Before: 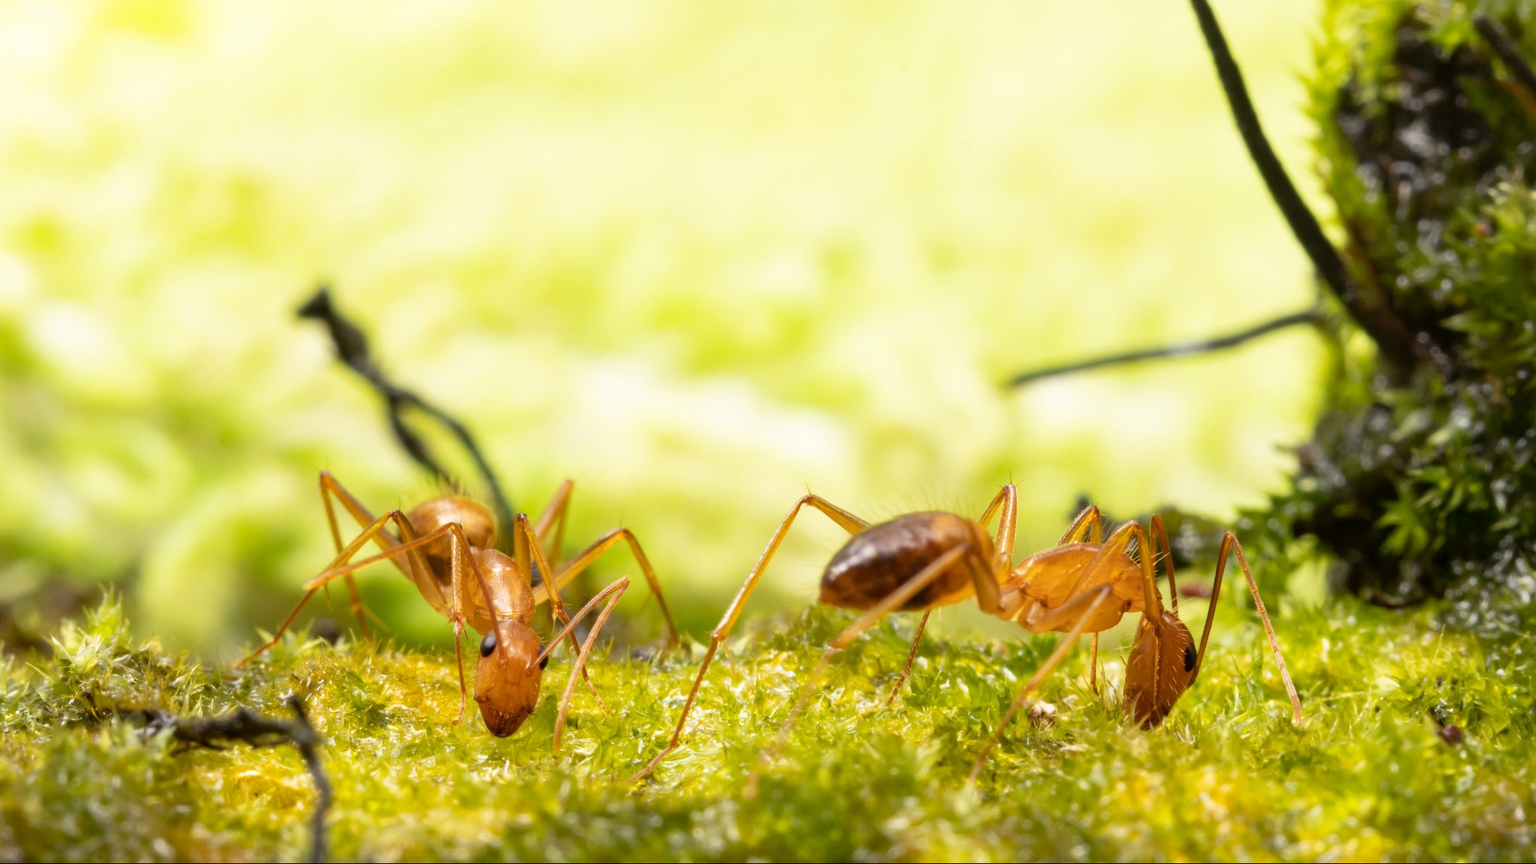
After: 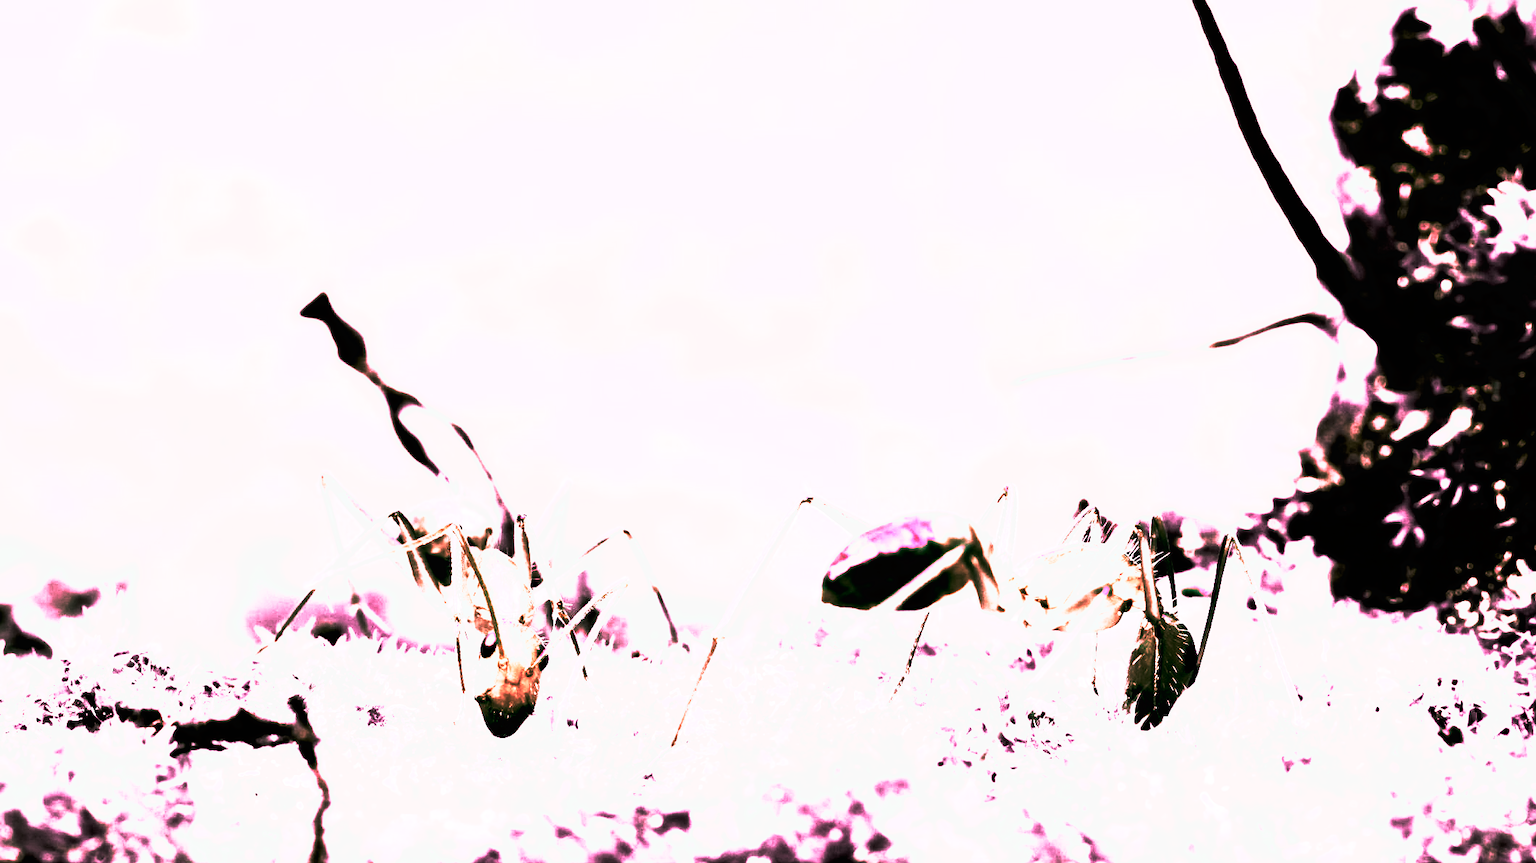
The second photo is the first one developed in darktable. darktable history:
tone curve: curves: ch0 [(0, 0) (0.003, 0.001) (0.011, 0.003) (0.025, 0.003) (0.044, 0.003) (0.069, 0.003) (0.1, 0.006) (0.136, 0.007) (0.177, 0.009) (0.224, 0.007) (0.277, 0.026) (0.335, 0.126) (0.399, 0.254) (0.468, 0.493) (0.543, 0.892) (0.623, 0.984) (0.709, 0.979) (0.801, 0.979) (0.898, 0.982) (1, 1)], preserve colors none
color look up table: target L [73.88, 100.26, 73.62, 100.28, 73.59, 97.29, 88.22, 88.22, 97.25, 65.22, 49.36, 0, 200.34, 97.29, 97.29, 73.85, 69.17, 51.46, 50.13, 48.94, 45.9, 43.2, 35.67, 28.47, 9.153, 0.398, 97.25, 73.88, 100.24, 71.67, 73.88, 72.42, 90.67, 90.67, 65.16, 52.38, 50.24, 44.75, 50.57, 36.12, 38.88, 9.153, 23.95, 73.85, 68.93, 73.85, 90.67, 47.59, 9.153], target a [93.89, 1.724, 91.23, 1.852, 91.12, 11.51, 41.53, 41.53, 11.43, 57.3, 5.656, 0, 0, 11.51, 11.51, 92.81, 74.22, 6.197, 6.004, 6.044, 5.361, 4.352, 6.101, 1.619, 6.853, 1.228, 11.43, 93.89, 1.597, 84.06, 93.89, 86.62, 33.62, 33.62, 57.03, 4.57, 6.603, 5.424, 6.949, 5.95, 5.909, 6.853, 1.842, 92.81, 73.62, 92.81, 33.62, 4.305, 6.853], target b [-28.4, -0.925, 29.08, -1.394, 29.74, -5.479, -3.866, -3.866, -5.033, 16.54, 6.933, 0, 0, -5.479, -5.479, -13.56, 22.75, 5.793, 6.53, 8.726, 6.677, 7.366, 6.875, 1.881, 8.104, 0.615, -5.033, -28.4, -0.456, 26.84, -28.4, 27.93, -9.381, -9.381, 16.6, 5.222, 7.124, 6.452, 6.596, 6.971, 7.106, 8.104, 25.27, -13.56, 22.53, -13.56, -9.381, 6.763, 8.104], num patches 49
